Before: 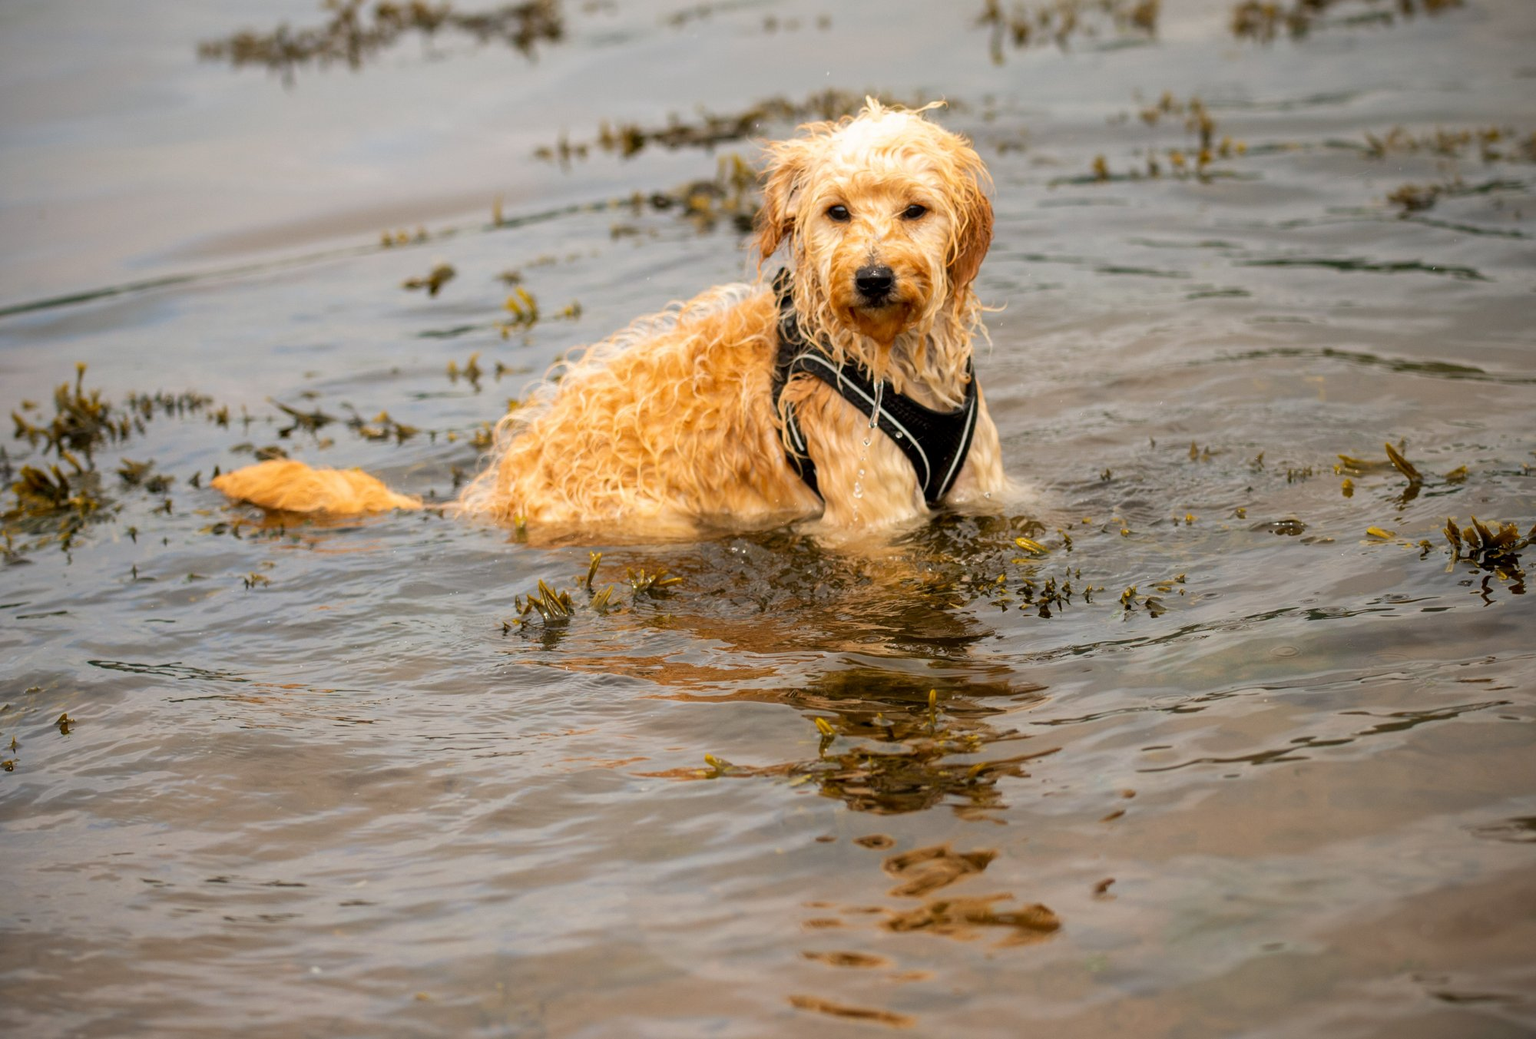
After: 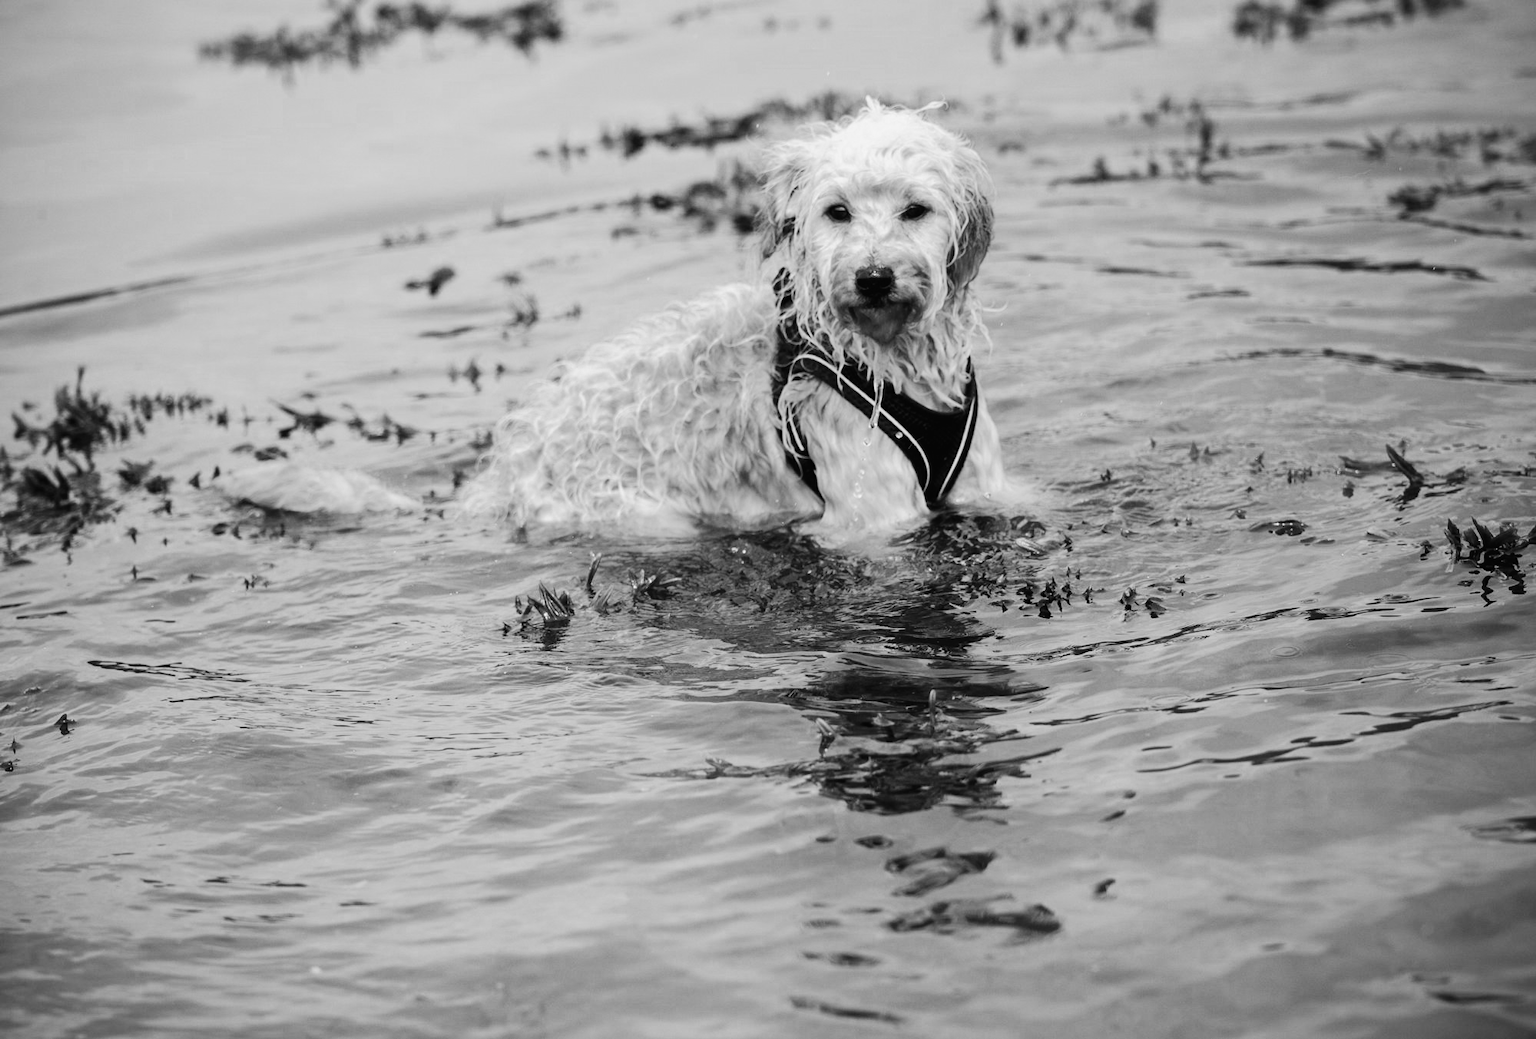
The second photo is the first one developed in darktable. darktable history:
color zones: curves: ch0 [(0, 0.5) (0.125, 0.4) (0.25, 0.5) (0.375, 0.4) (0.5, 0.4) (0.625, 0.35) (0.75, 0.35) (0.875, 0.5)]; ch1 [(0, 0.35) (0.125, 0.45) (0.25, 0.35) (0.375, 0.35) (0.5, 0.35) (0.625, 0.35) (0.75, 0.45) (0.875, 0.35)]; ch2 [(0, 0.6) (0.125, 0.5) (0.25, 0.5) (0.375, 0.6) (0.5, 0.6) (0.625, 0.5) (0.75, 0.5) (0.875, 0.5)]
monochrome: on, module defaults
rgb curve: curves: ch0 [(0, 0) (0.21, 0.15) (0.24, 0.21) (0.5, 0.75) (0.75, 0.96) (0.89, 0.99) (1, 1)]; ch1 [(0, 0.02) (0.21, 0.13) (0.25, 0.2) (0.5, 0.67) (0.75, 0.9) (0.89, 0.97) (1, 1)]; ch2 [(0, 0.02) (0.21, 0.13) (0.25, 0.2) (0.5, 0.67) (0.75, 0.9) (0.89, 0.97) (1, 1)], compensate middle gray true | blend: blend mode normal, opacity 50%; mask: uniform (no mask)
color balance rgb: shadows lift › luminance -10%, shadows lift › chroma 1%, shadows lift › hue 113°, power › luminance -15%, highlights gain › chroma 0.2%, highlights gain › hue 333°, global offset › luminance 0.5%, perceptual saturation grading › global saturation 20%, perceptual saturation grading › highlights -50%, perceptual saturation grading › shadows 25%, contrast -10%
